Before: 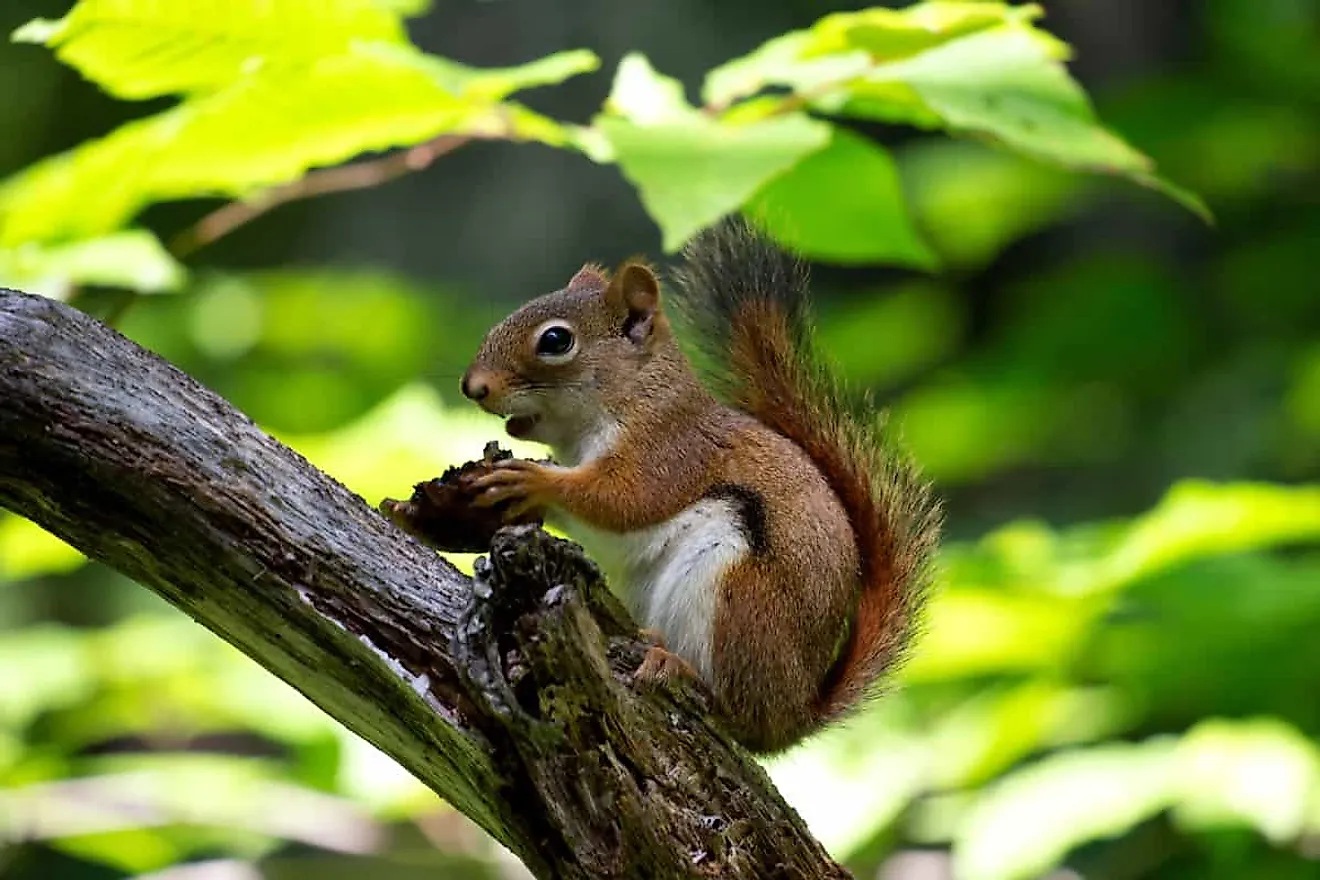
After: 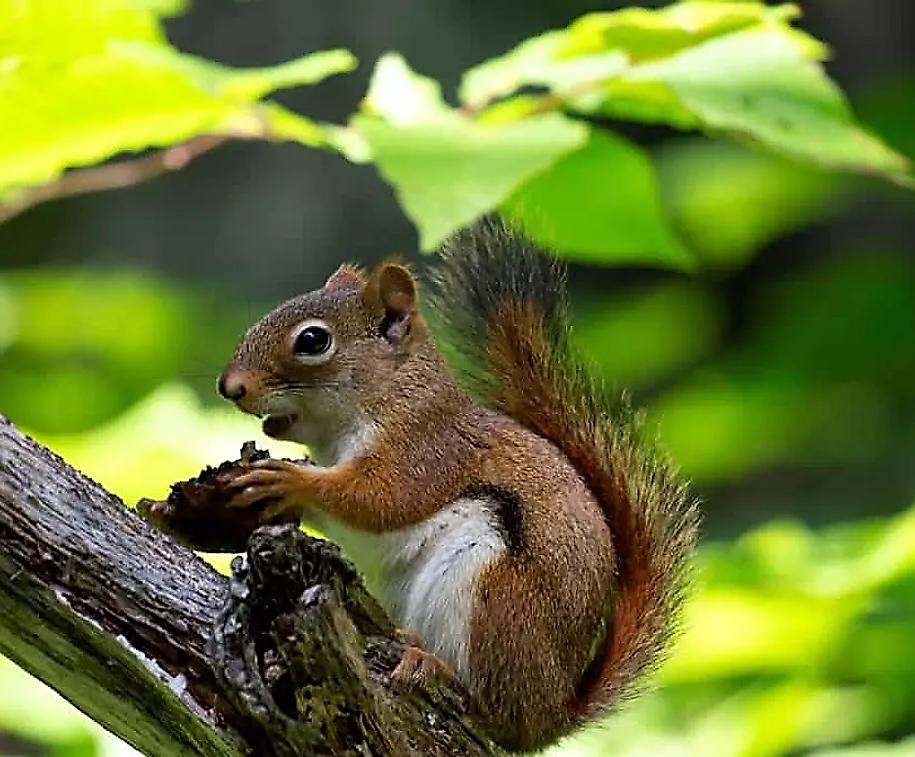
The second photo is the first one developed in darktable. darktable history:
exposure: compensate highlight preservation false
crop: left 18.479%, right 12.2%, bottom 13.971%
sharpen: on, module defaults
